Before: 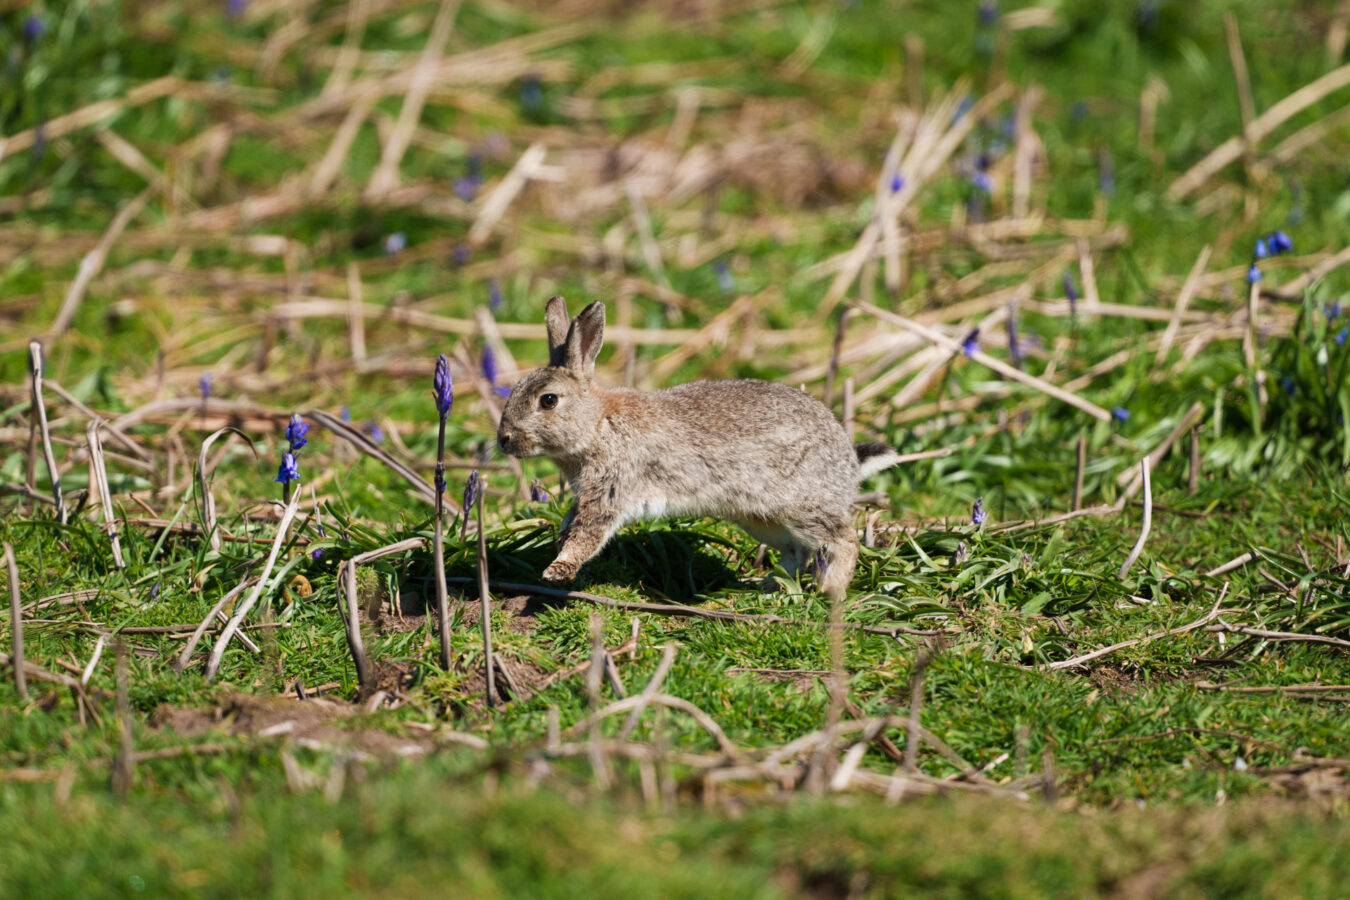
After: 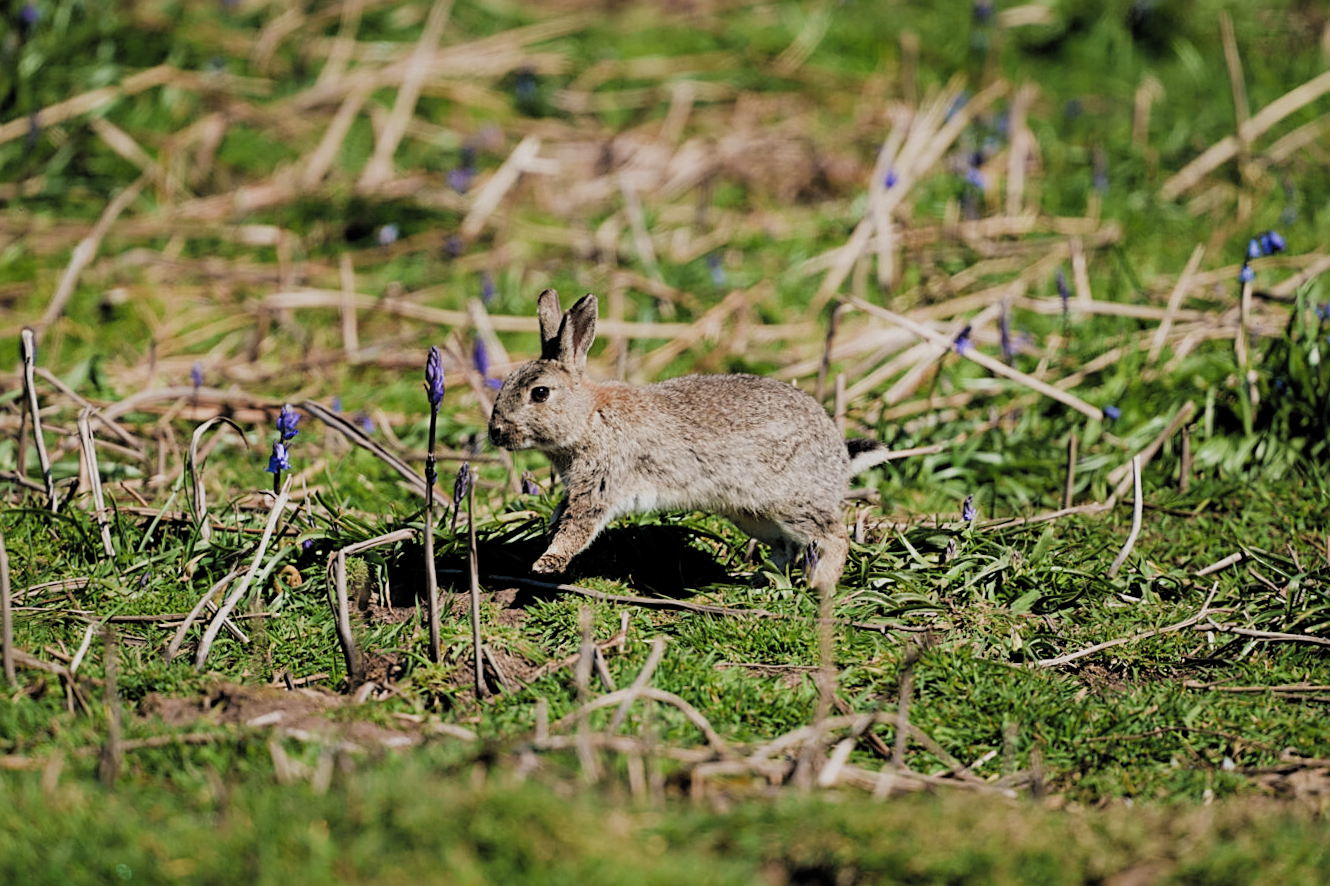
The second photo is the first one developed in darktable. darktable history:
crop and rotate: angle -0.564°
filmic rgb: black relative exposure -5.06 EV, white relative exposure 3.96 EV, hardness 2.9, contrast 1.095, color science v4 (2020)
sharpen: on, module defaults
